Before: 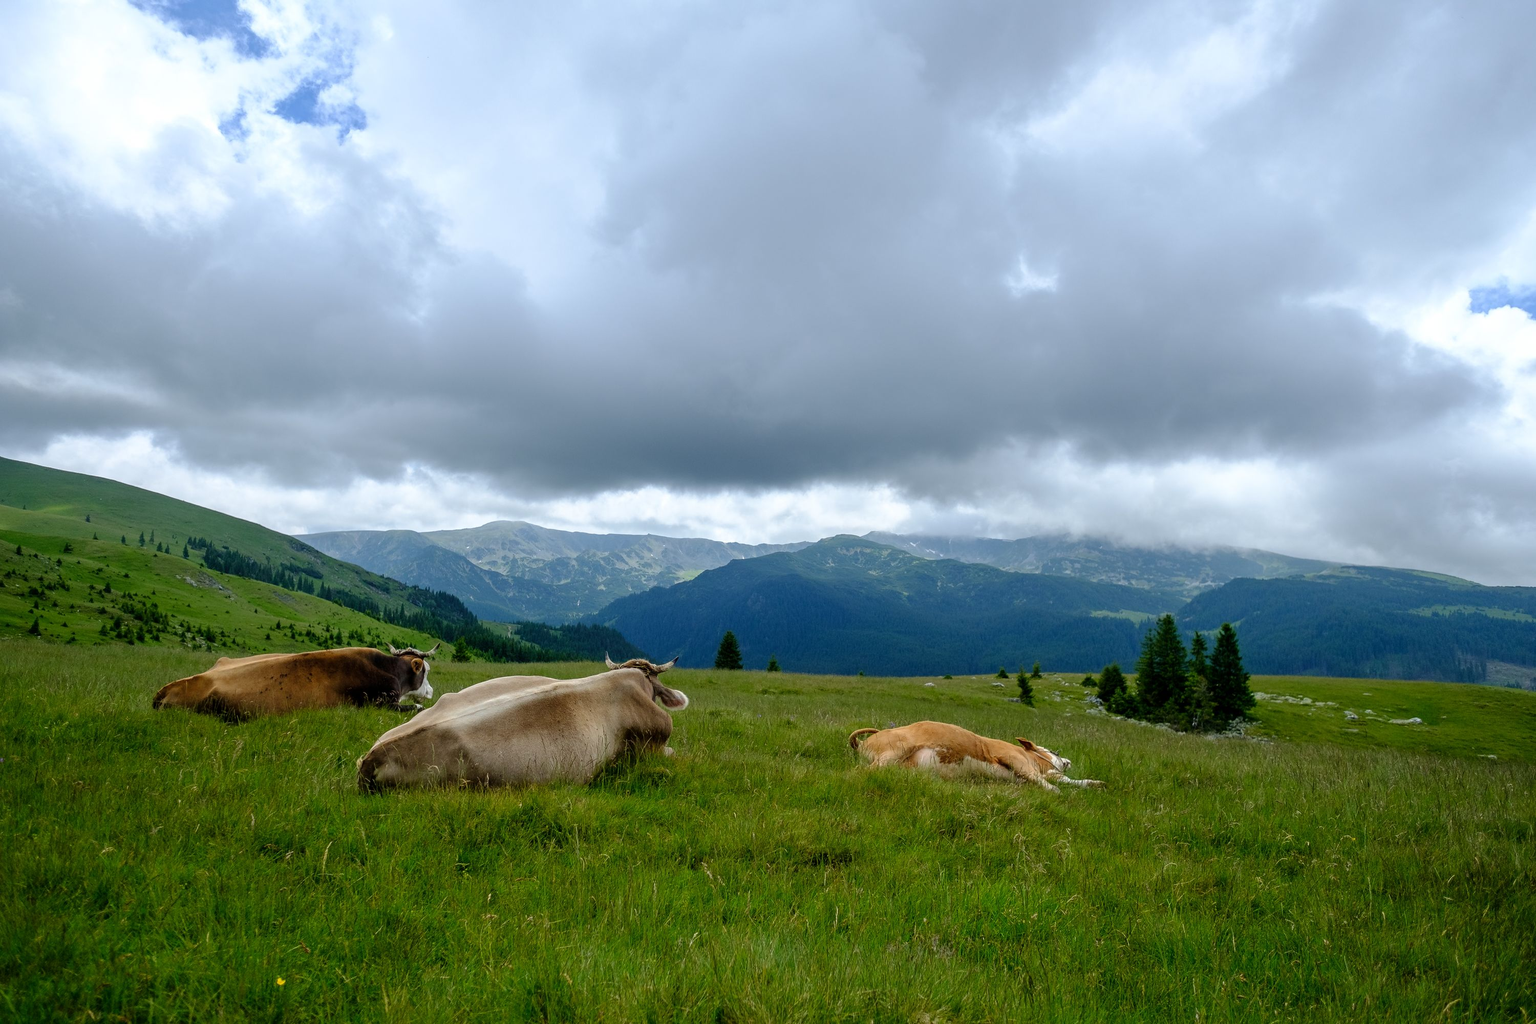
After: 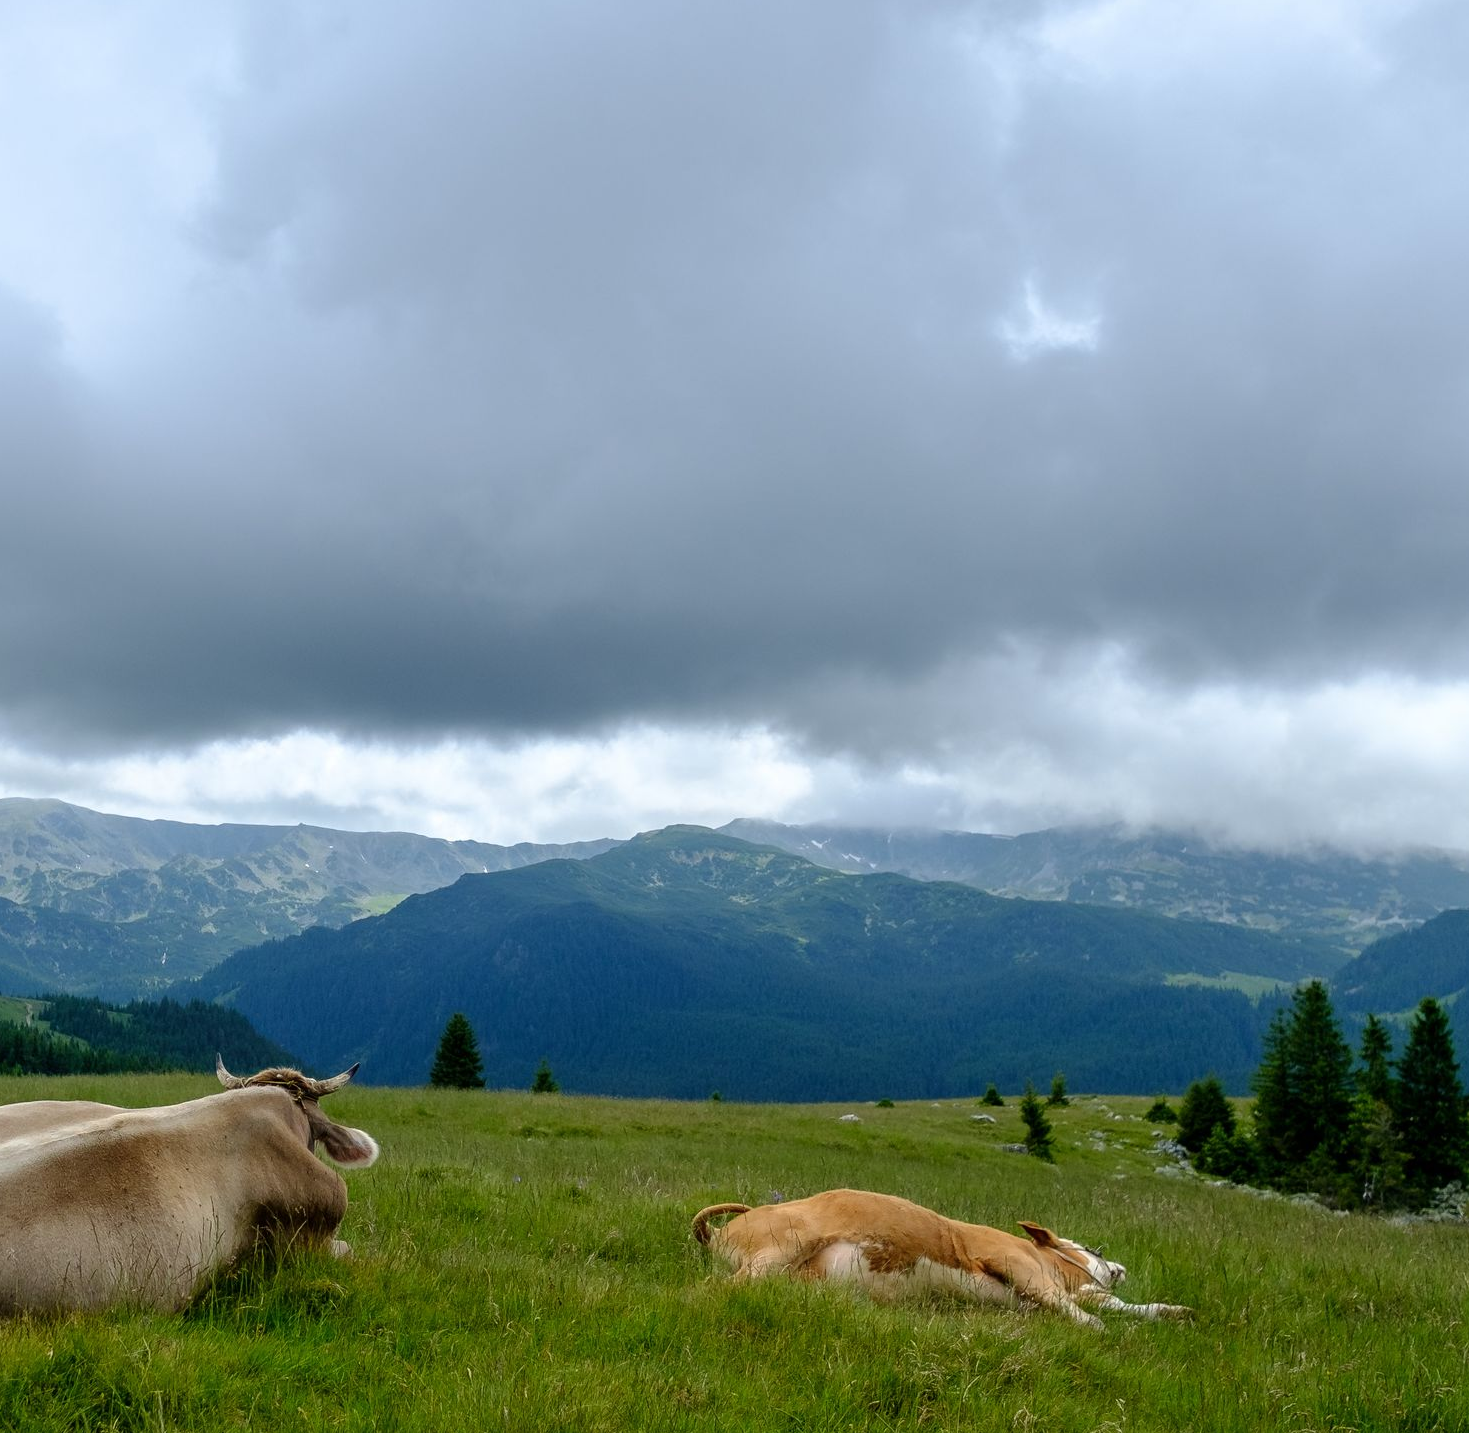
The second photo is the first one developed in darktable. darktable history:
crop: left 32.204%, top 10.991%, right 18.806%, bottom 17.342%
